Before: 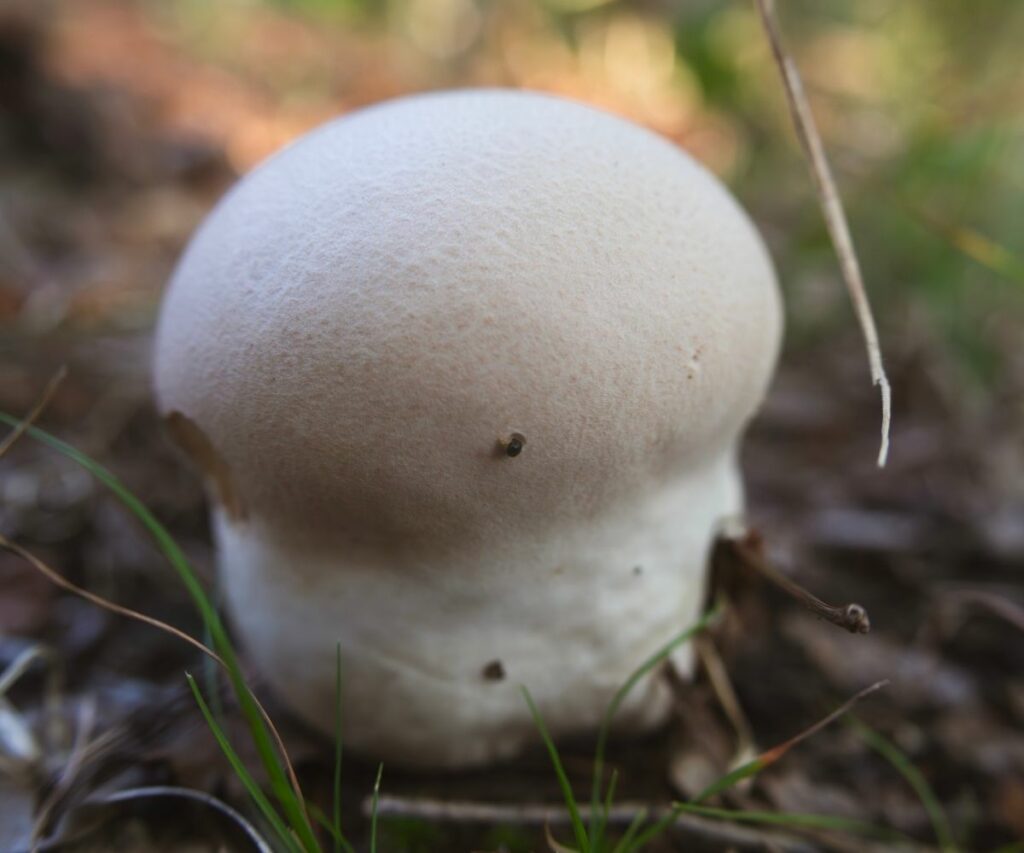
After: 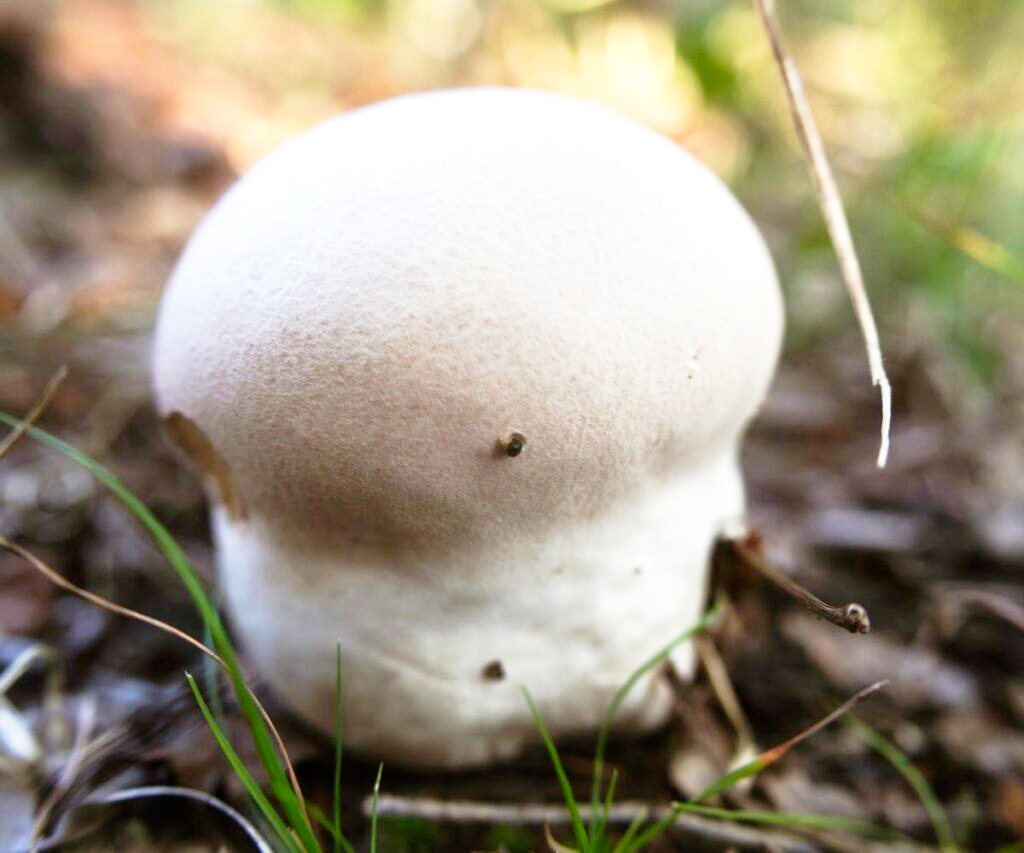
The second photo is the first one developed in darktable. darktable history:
local contrast: mode bilateral grid, contrast 20, coarseness 50, detail 130%, midtone range 0.2
base curve: curves: ch0 [(0, 0) (0.012, 0.01) (0.073, 0.168) (0.31, 0.711) (0.645, 0.957) (1, 1)], preserve colors none
exposure: exposure 0.161 EV, compensate highlight preservation false
